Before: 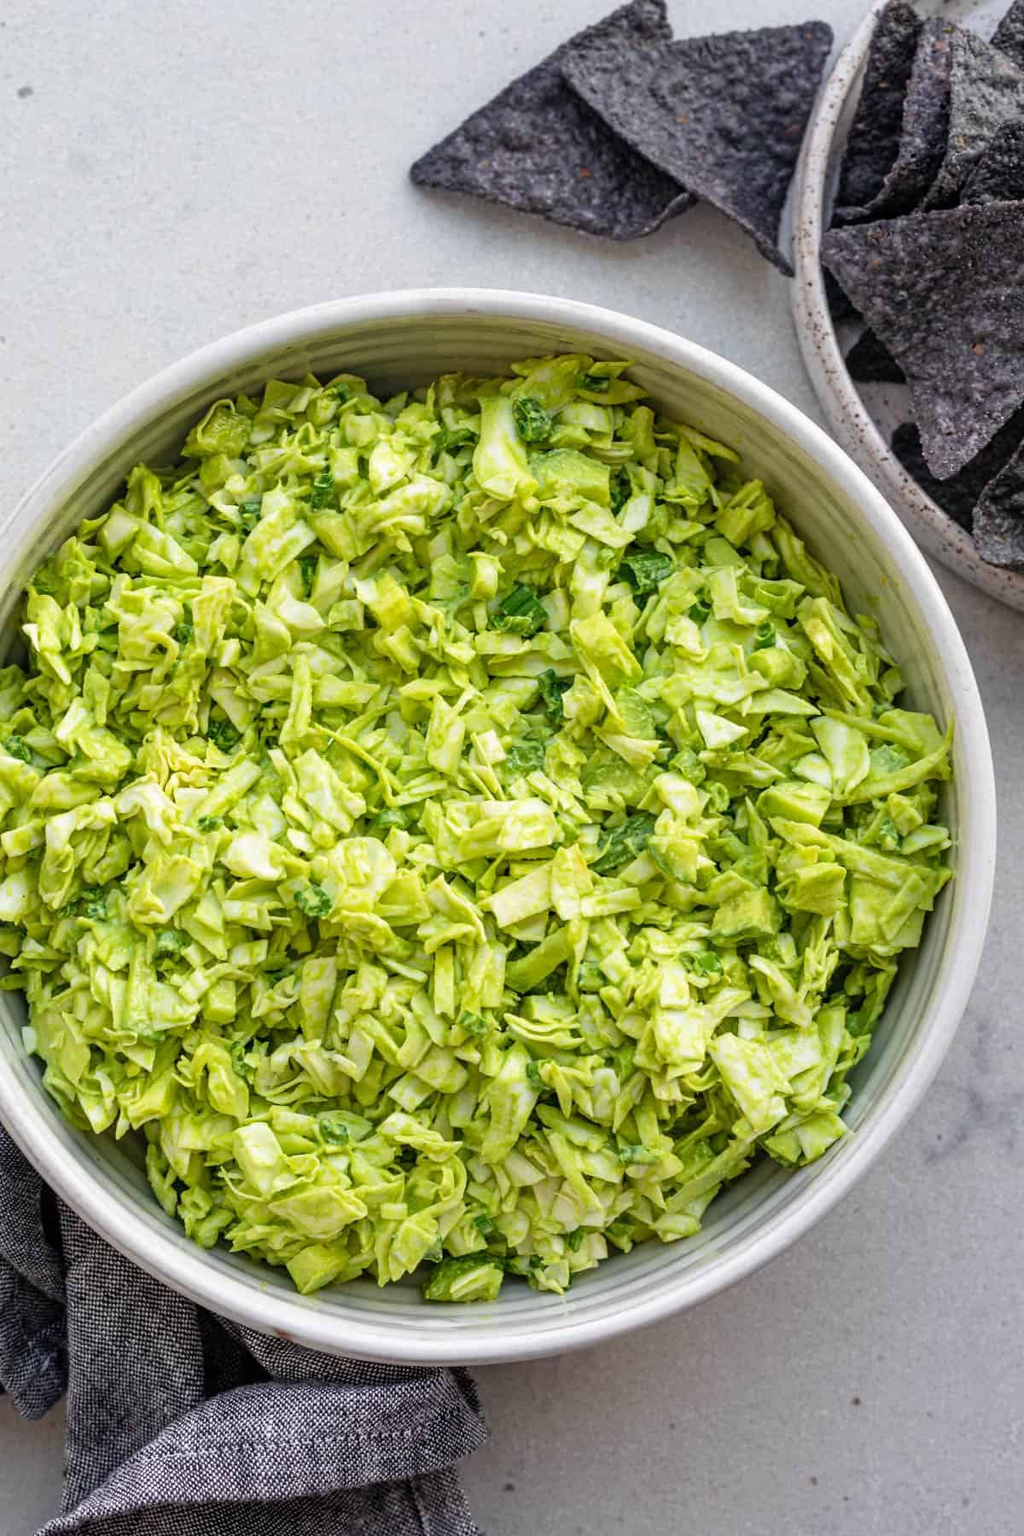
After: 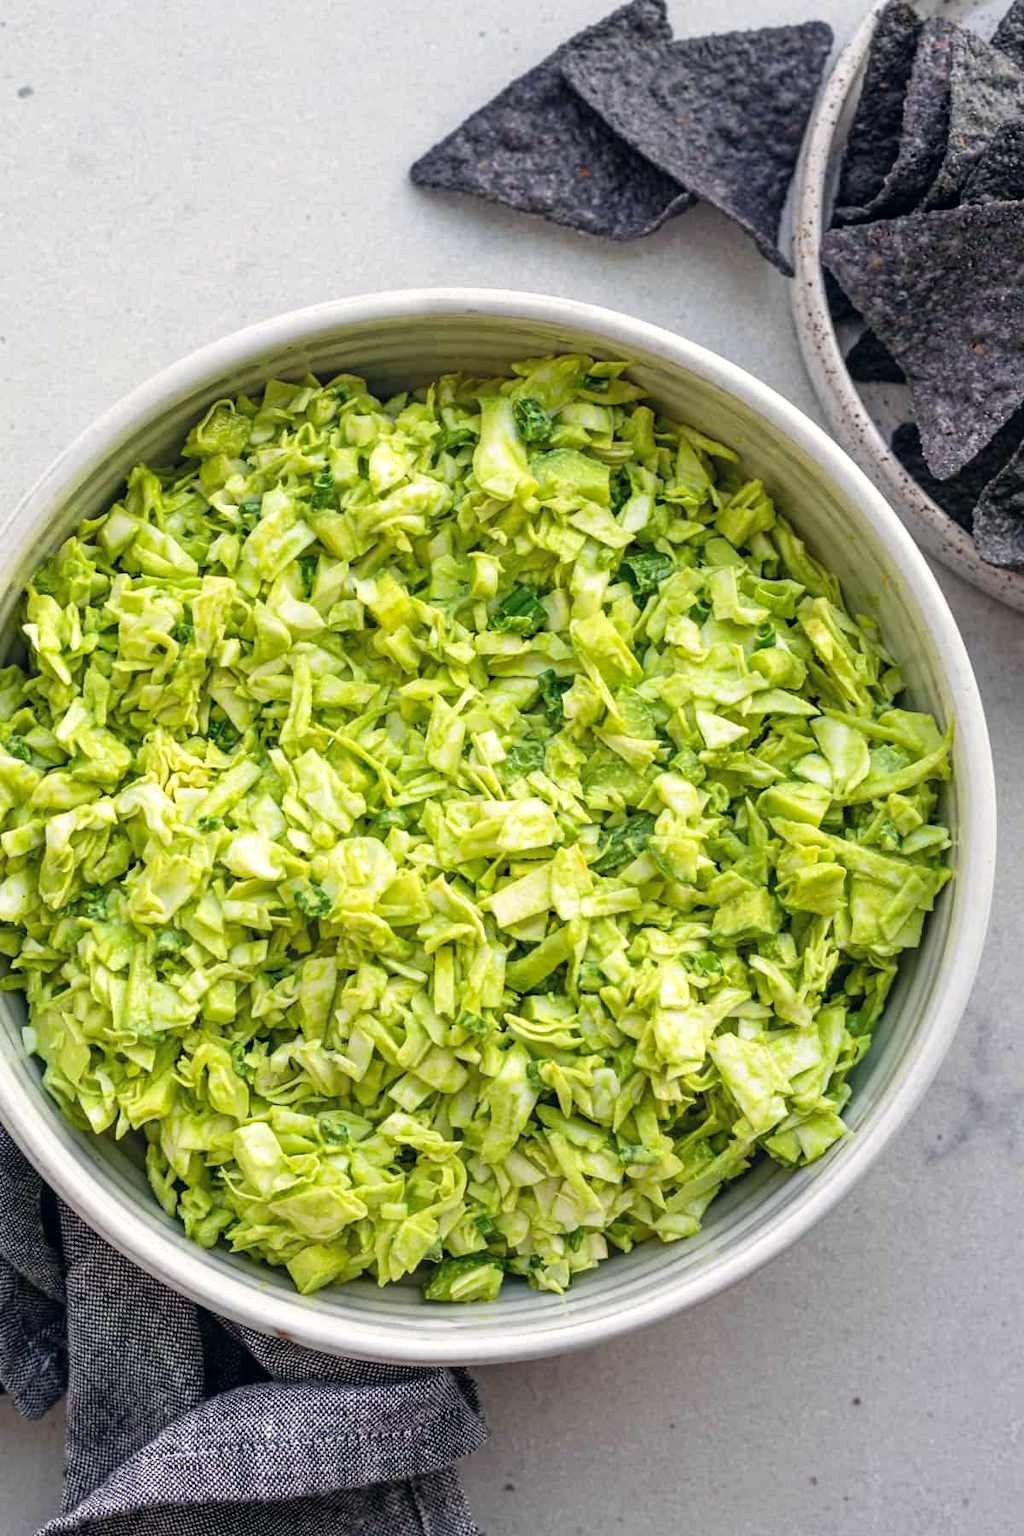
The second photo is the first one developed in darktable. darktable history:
color correction: highlights a* 0.462, highlights b* 2.65, shadows a* -1.44, shadows b* -4.02
exposure: exposure 0.123 EV, compensate exposure bias true, compensate highlight preservation false
